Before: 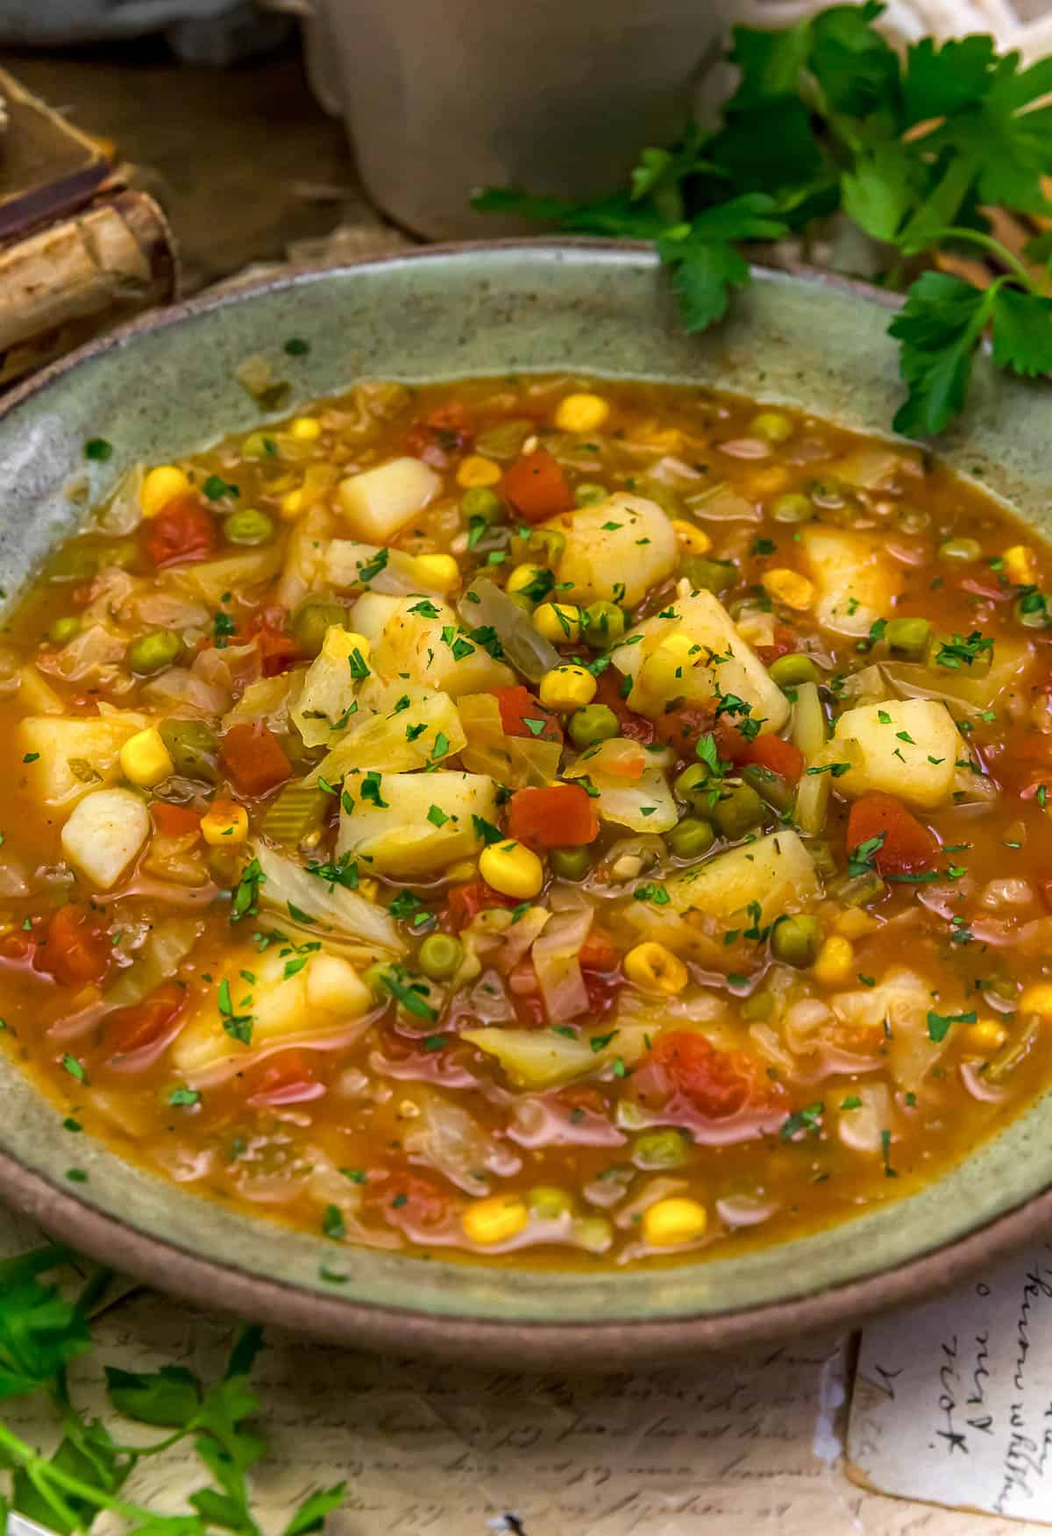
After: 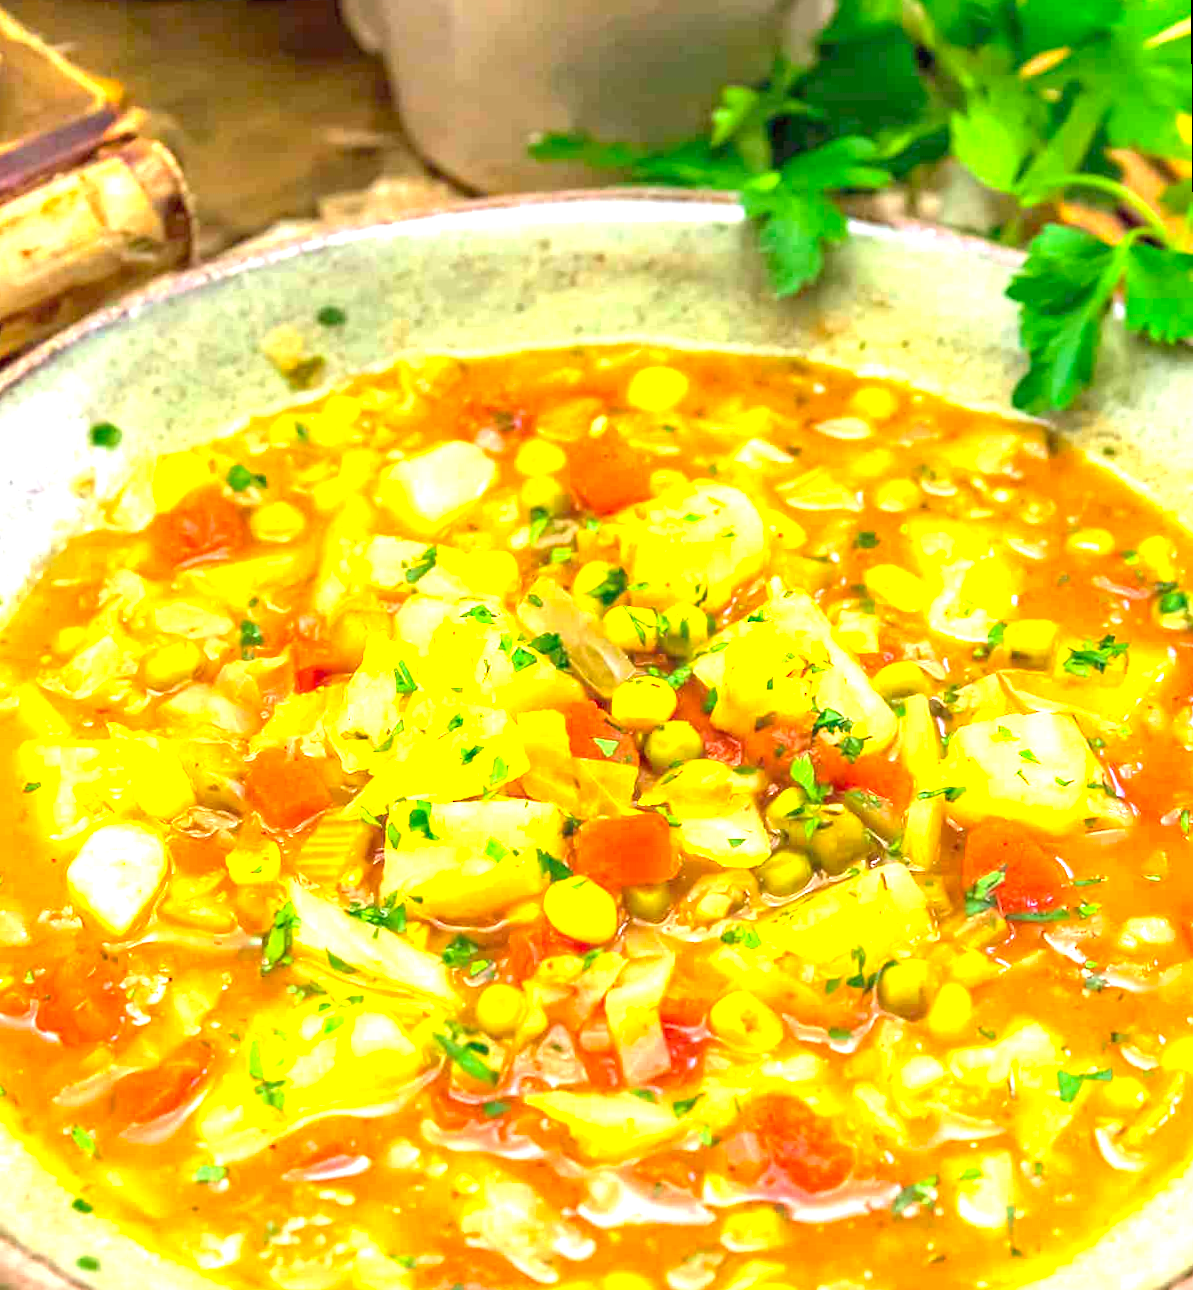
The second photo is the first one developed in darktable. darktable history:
crop: top 3.857%, bottom 21.132%
rotate and perspective: rotation -0.45°, automatic cropping original format, crop left 0.008, crop right 0.992, crop top 0.012, crop bottom 0.988
contrast brightness saturation: brightness 0.09, saturation 0.19
exposure: exposure 2.25 EV, compensate highlight preservation false
